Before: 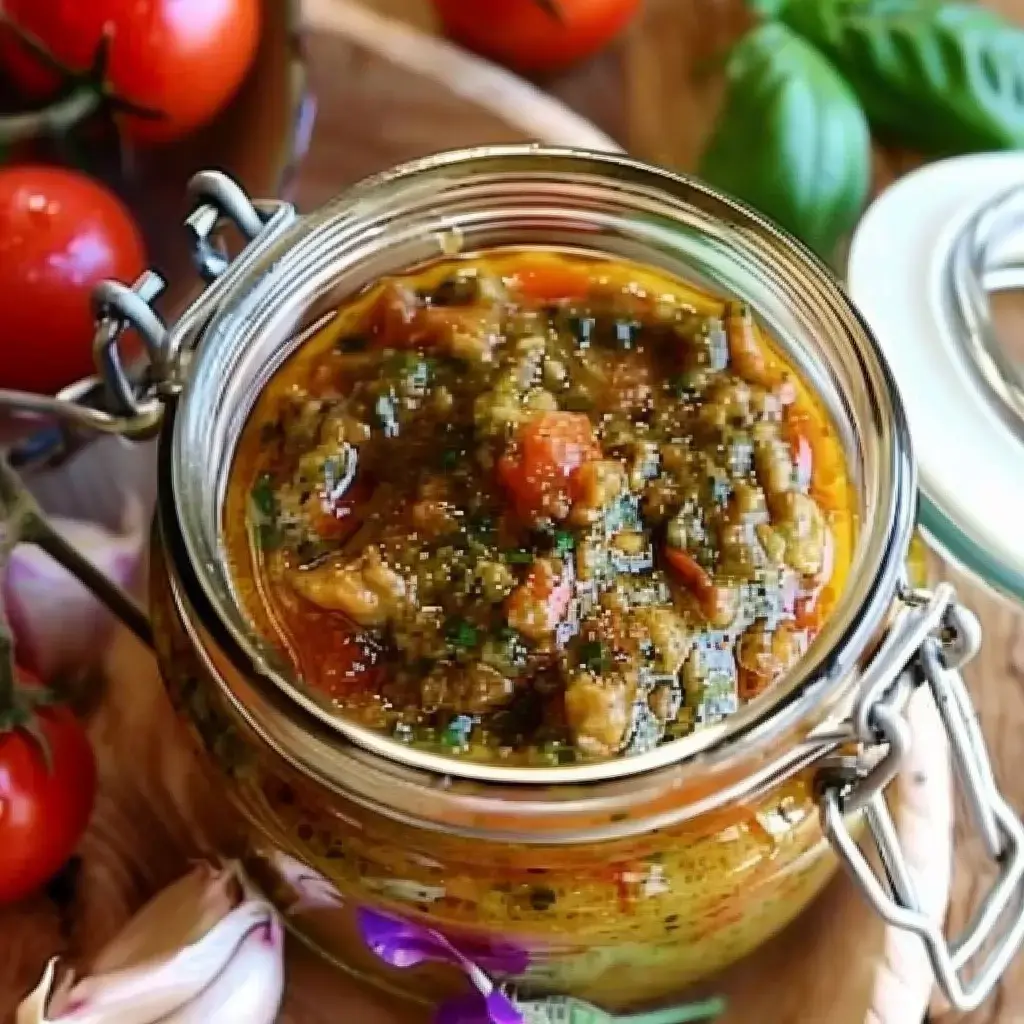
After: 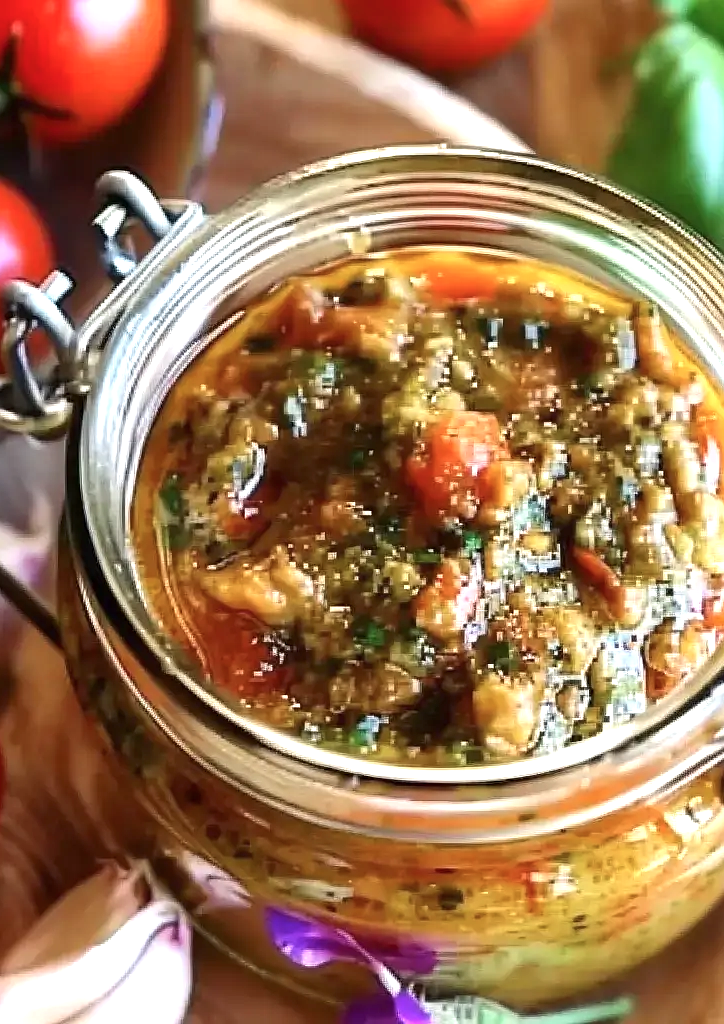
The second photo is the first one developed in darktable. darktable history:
color balance rgb: shadows lift › luminance -10.401%, perceptual saturation grading › global saturation 0.115%, global vibrance -24.791%
sharpen: radius 1.047
crop and rotate: left 9.027%, right 20.21%
exposure: exposure 0.809 EV, compensate exposure bias true, compensate highlight preservation false
